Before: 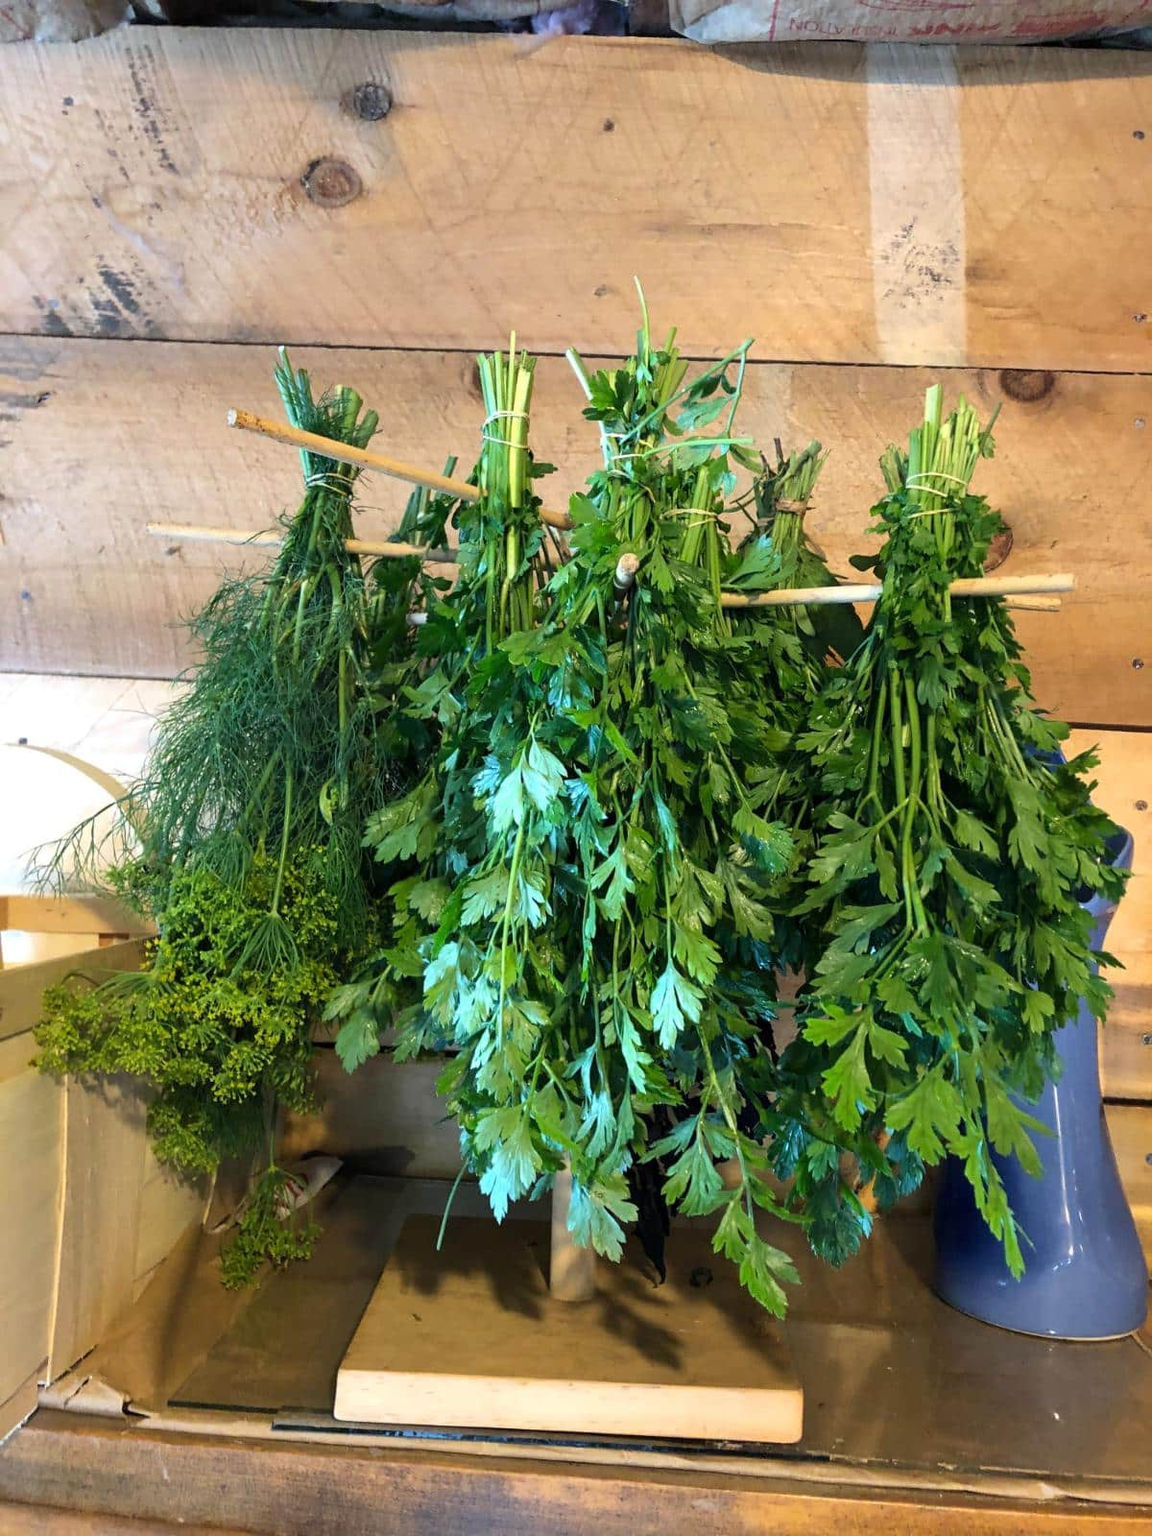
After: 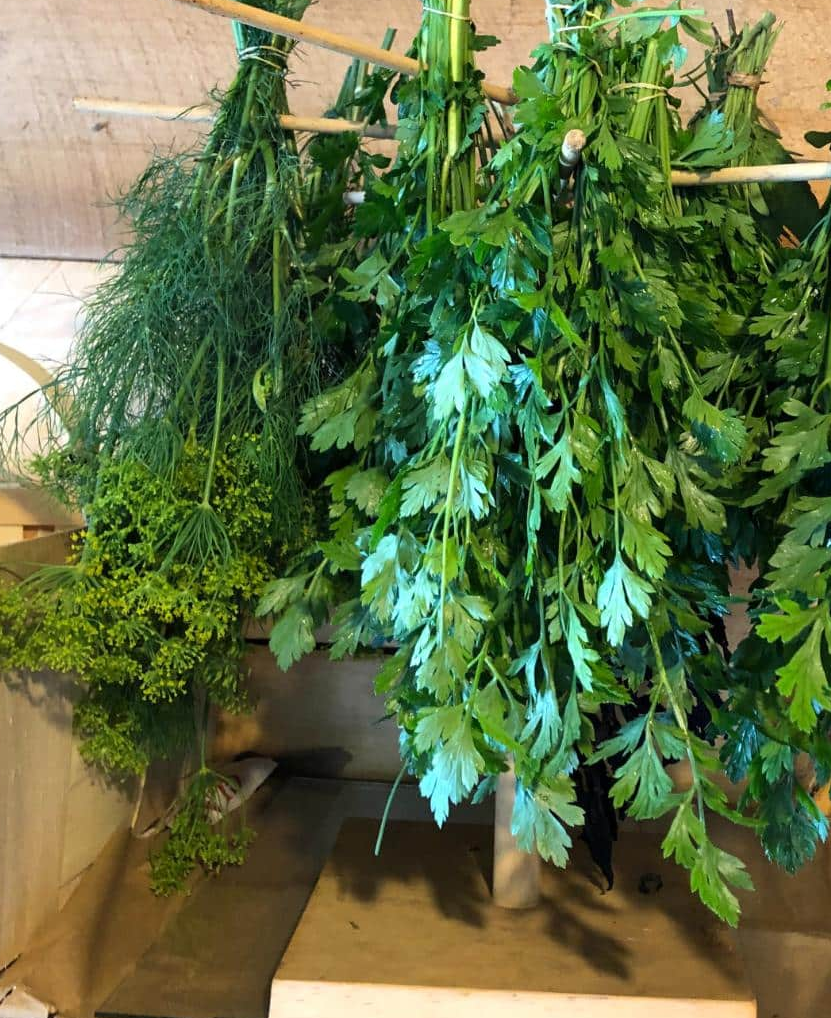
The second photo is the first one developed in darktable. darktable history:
crop: left 6.689%, top 27.963%, right 23.998%, bottom 8.395%
